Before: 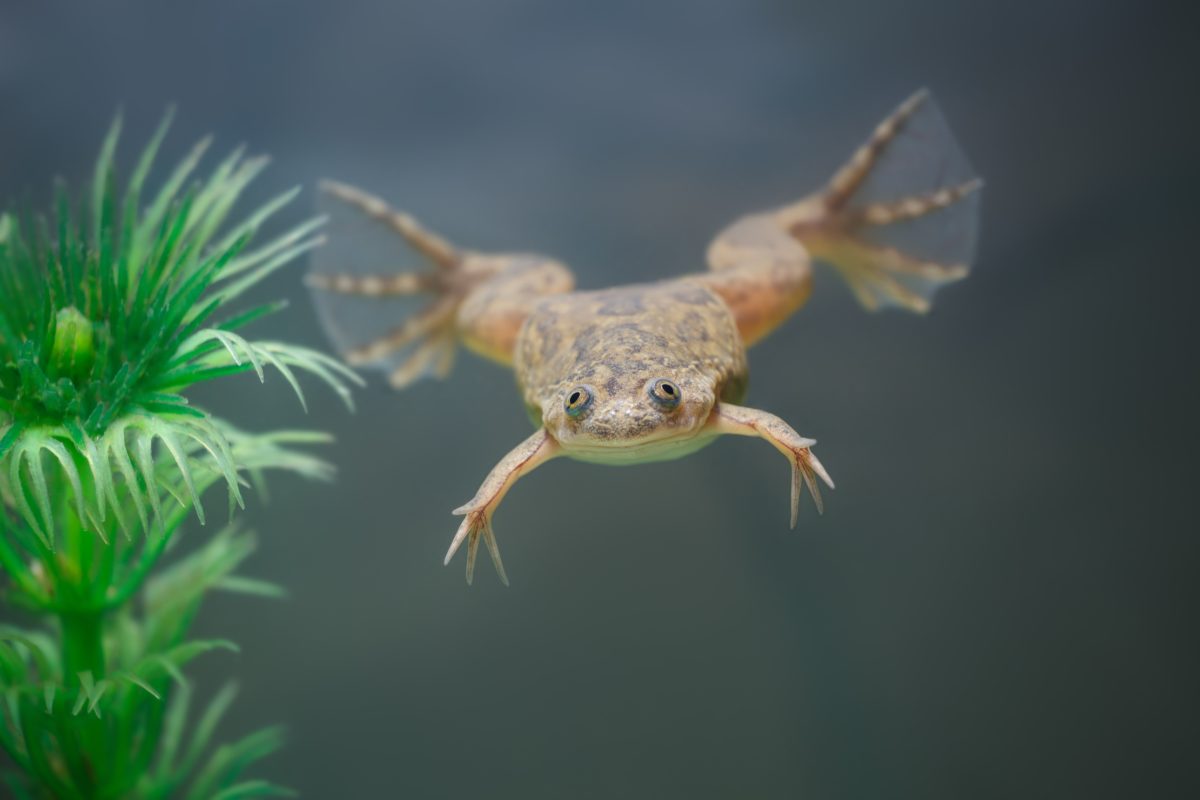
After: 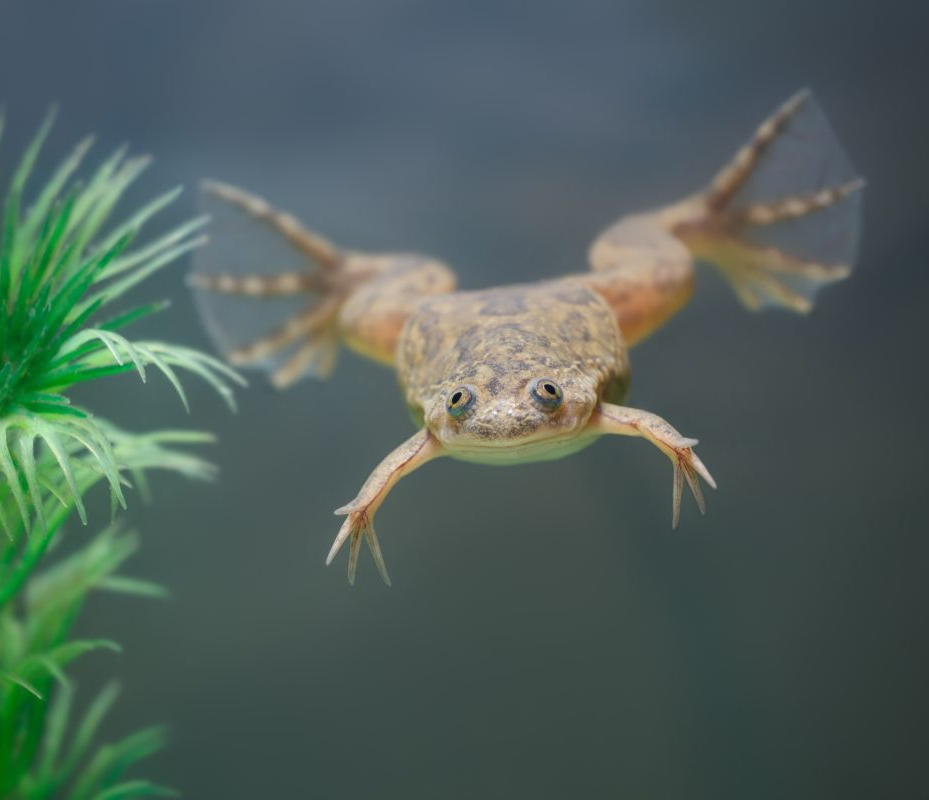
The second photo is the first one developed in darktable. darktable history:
crop: left 9.871%, right 12.659%
